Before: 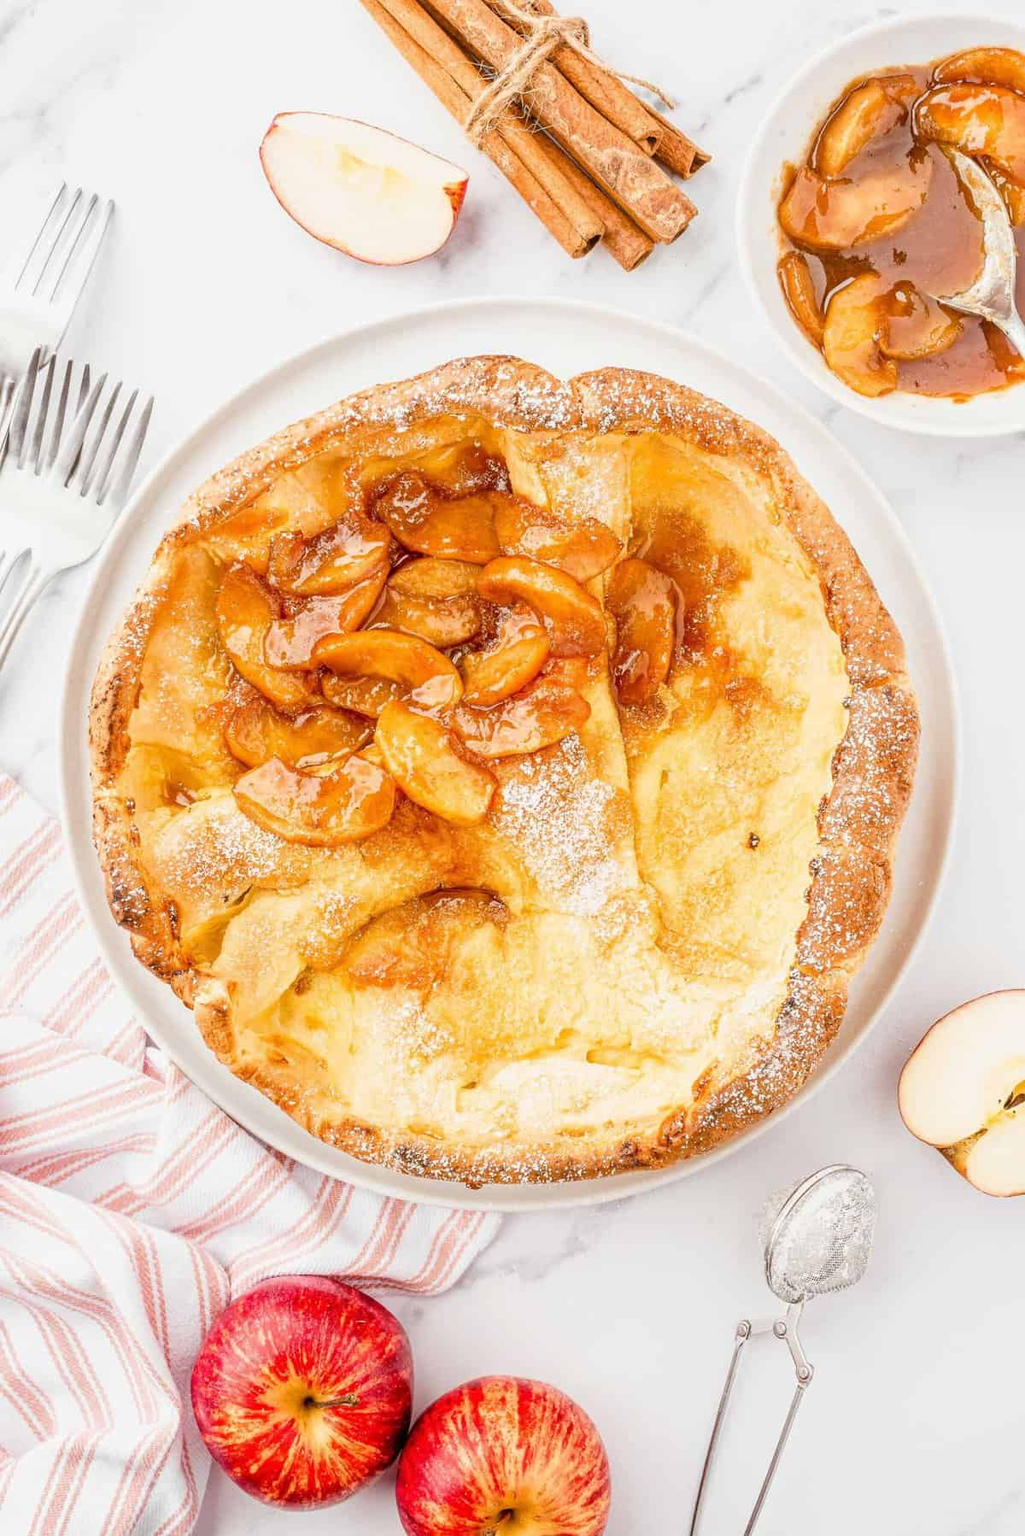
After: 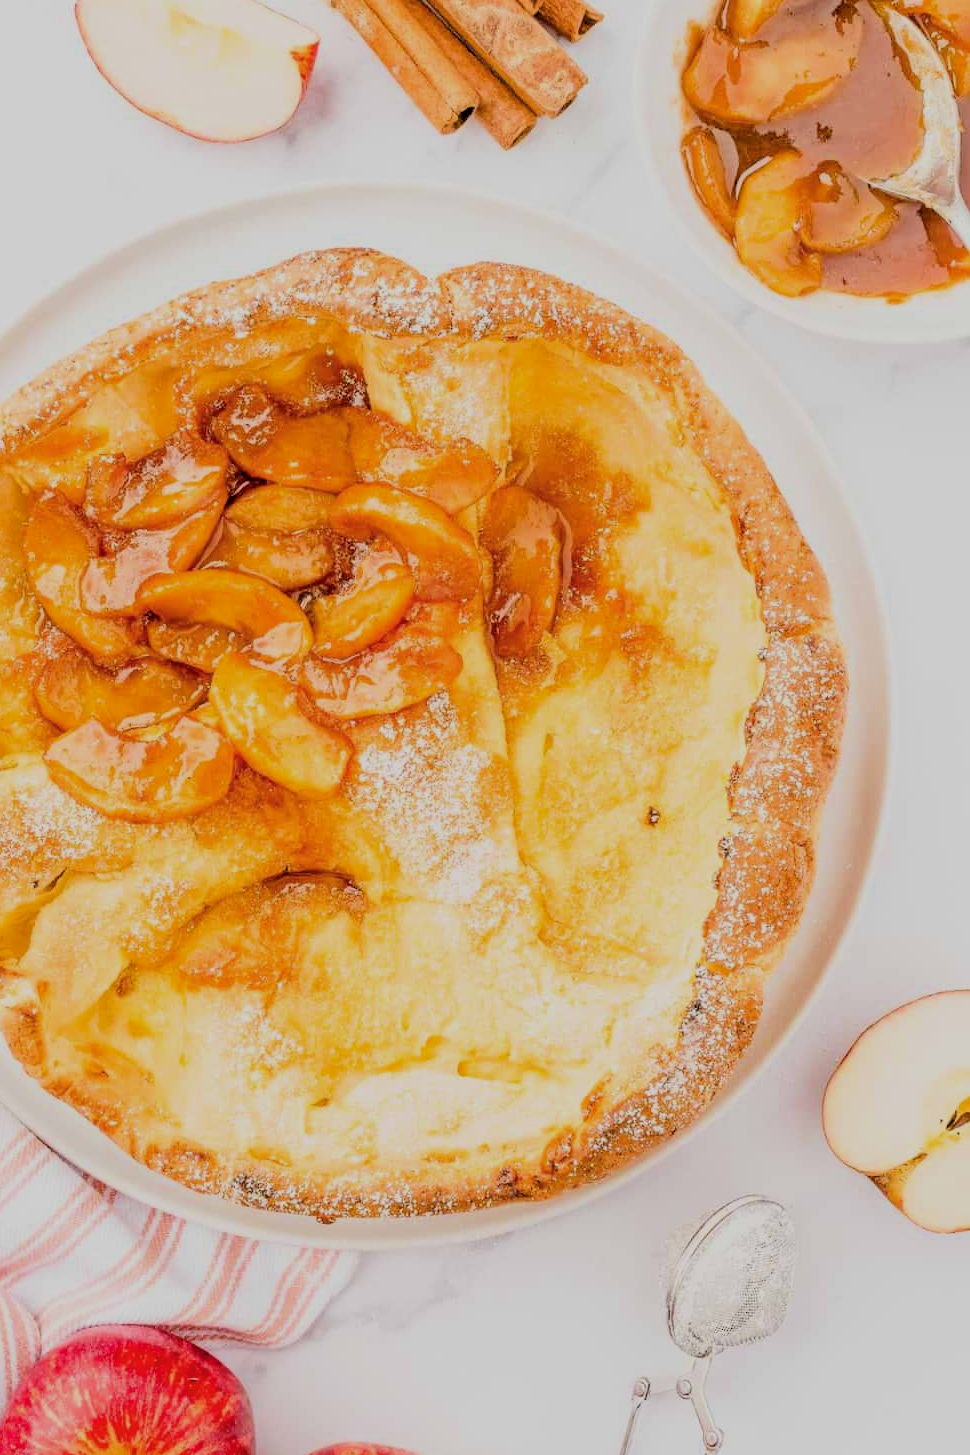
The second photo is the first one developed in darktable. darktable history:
filmic rgb: black relative exposure -2.77 EV, white relative exposure 4.56 EV, hardness 1.7, contrast 1.262, preserve chrominance max RGB, color science v6 (2022), contrast in shadows safe, contrast in highlights safe
color balance rgb: perceptual saturation grading › global saturation 0.561%, global vibrance 20%
crop: left 19.084%, top 9.355%, right 0.001%, bottom 9.699%
